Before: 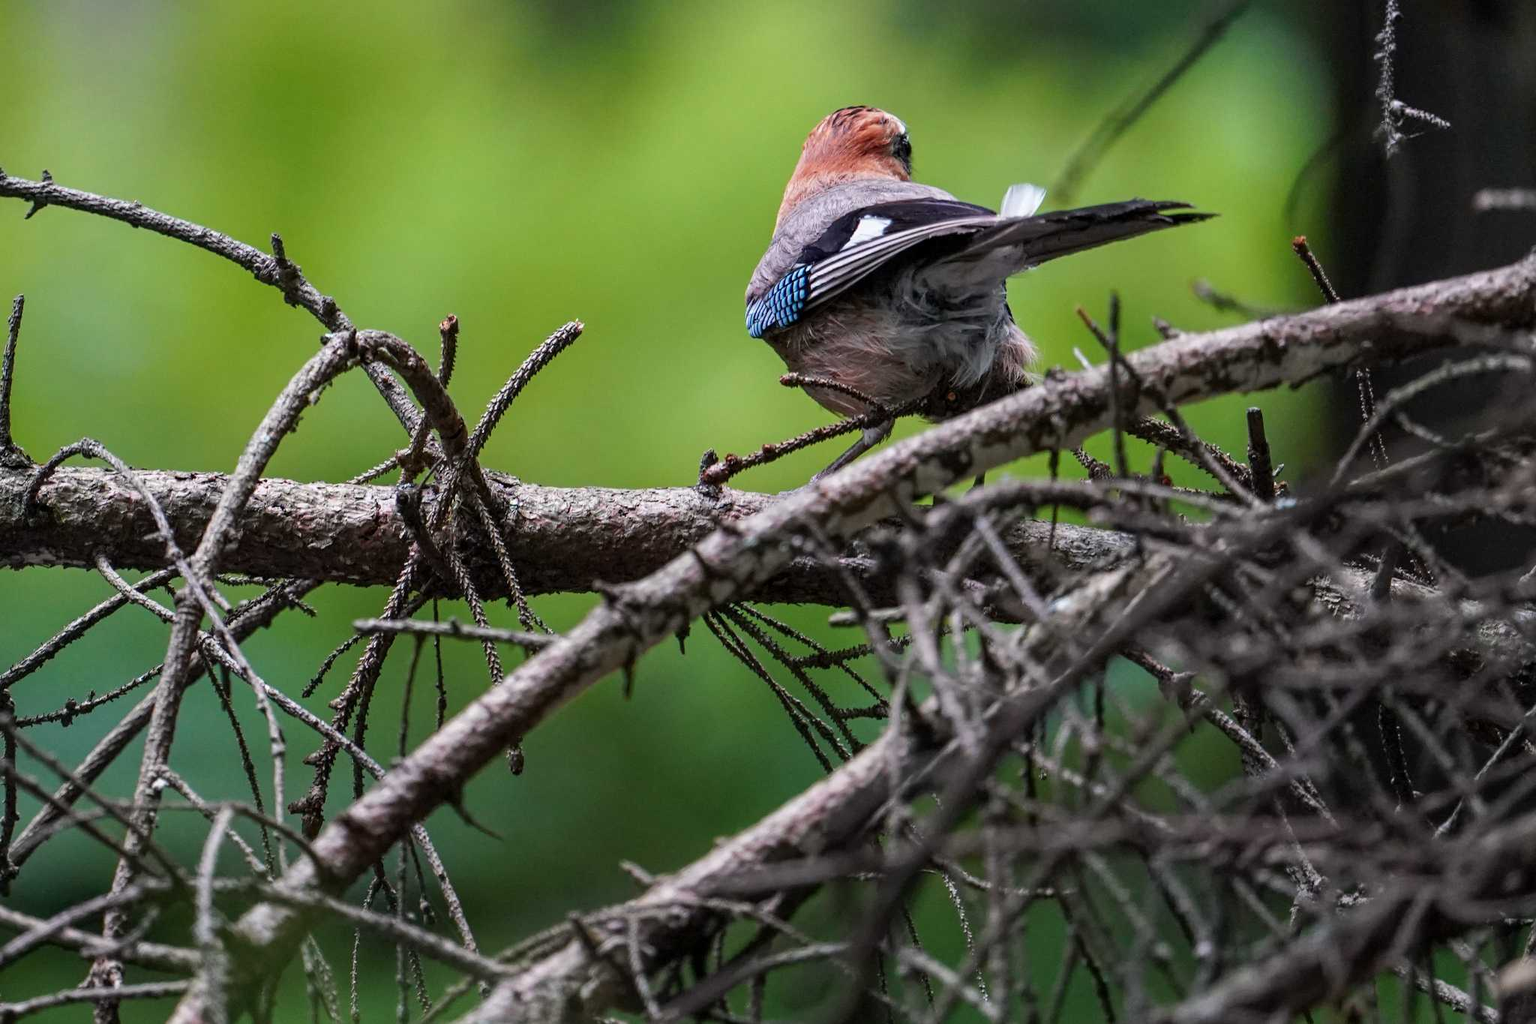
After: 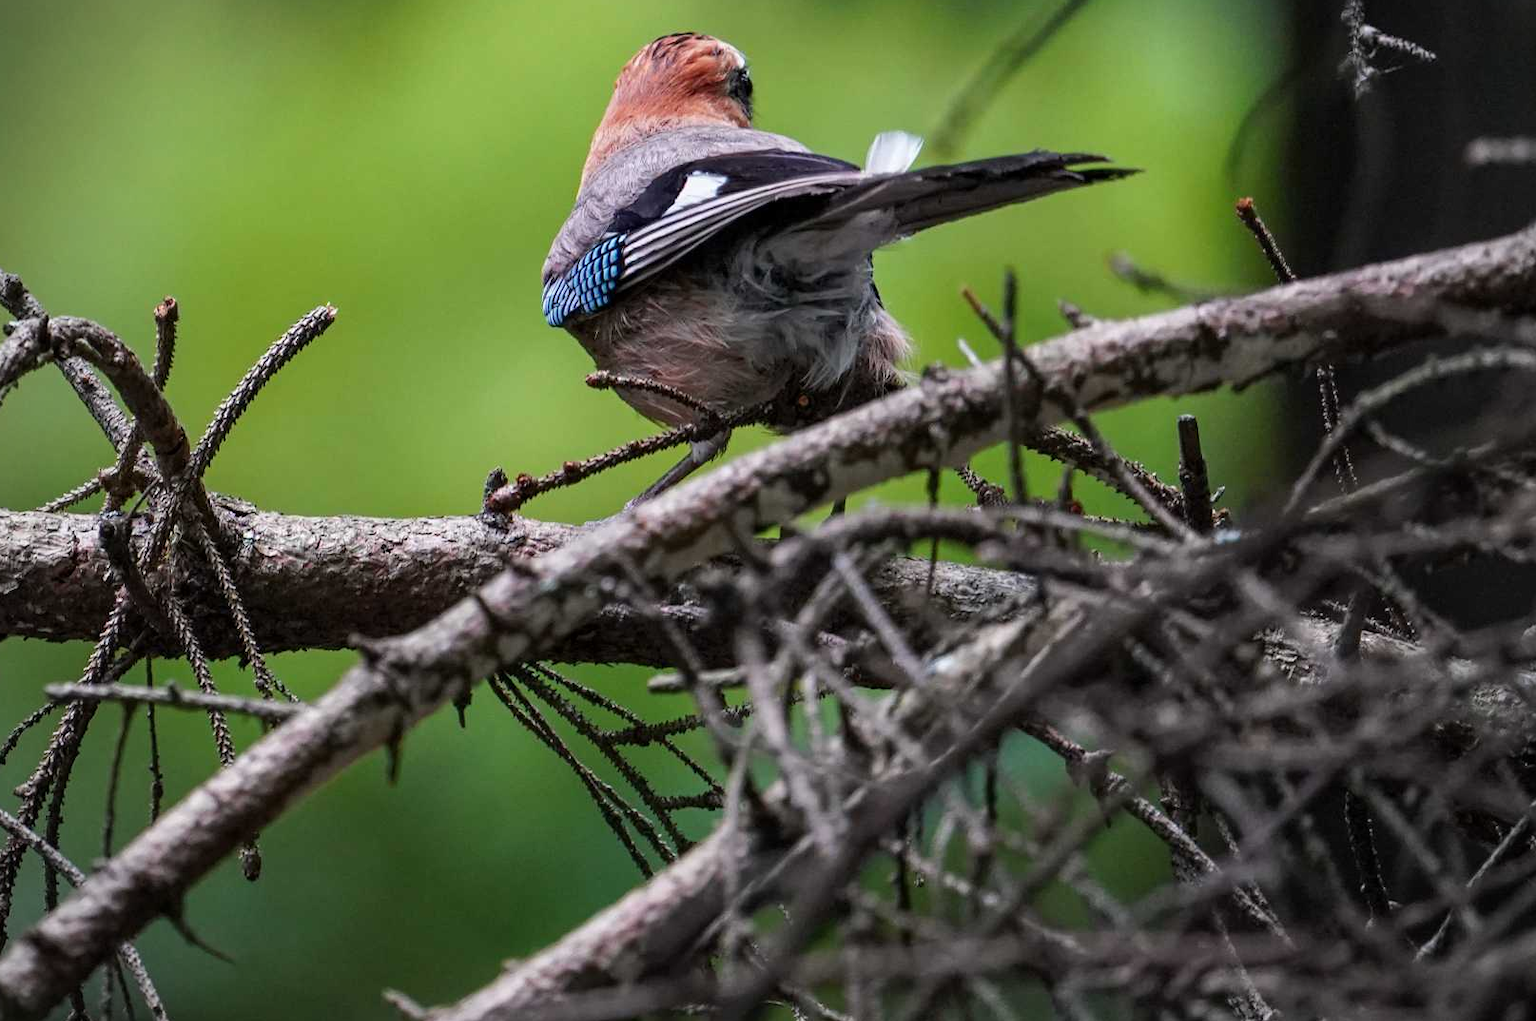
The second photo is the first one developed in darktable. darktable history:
crop and rotate: left 20.74%, top 7.912%, right 0.375%, bottom 13.378%
vignetting: fall-off radius 45%, brightness -0.33
